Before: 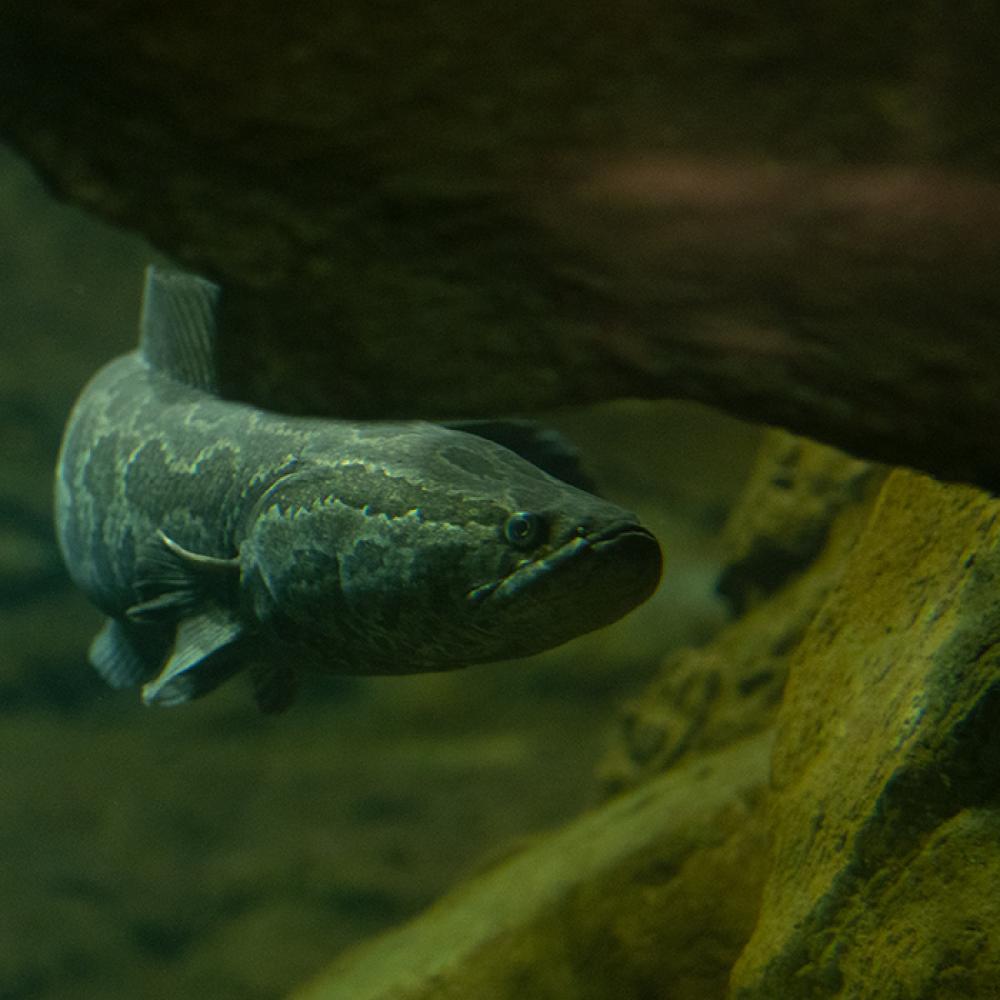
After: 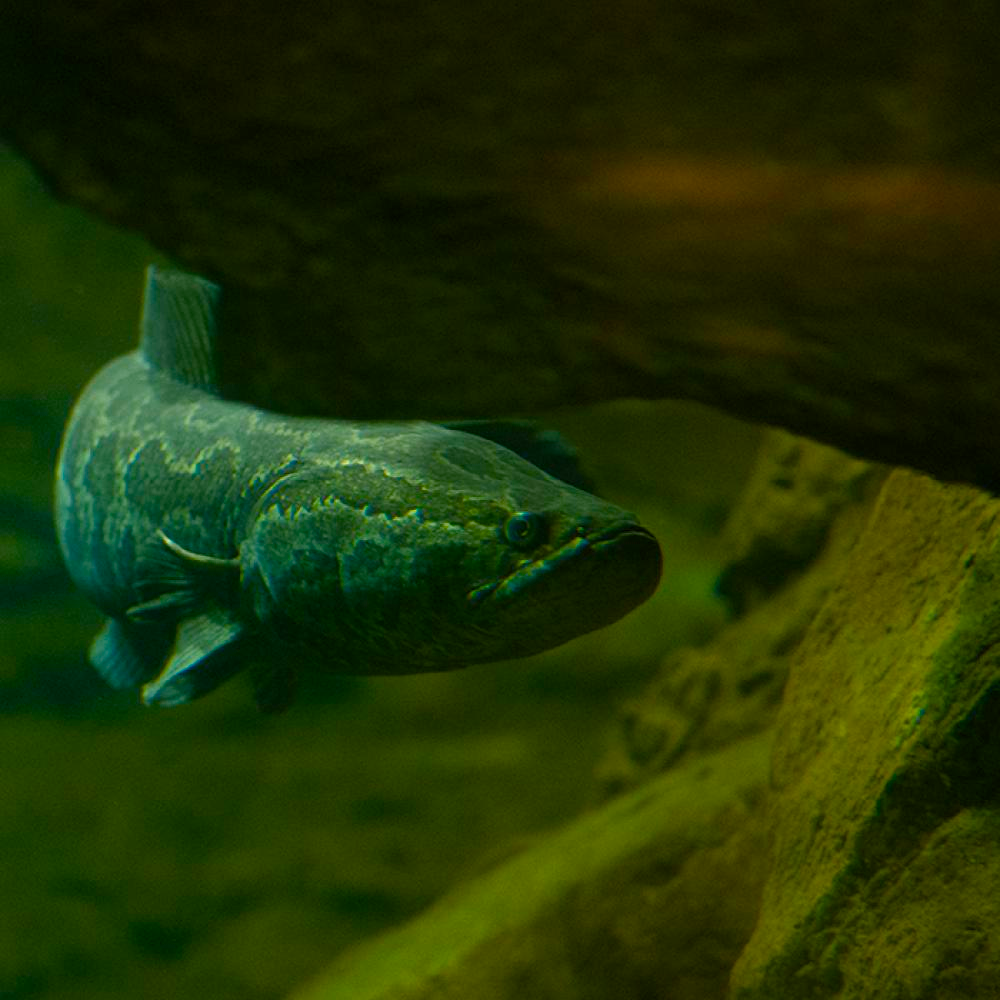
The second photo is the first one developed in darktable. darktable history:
tone equalizer: edges refinement/feathering 500, mask exposure compensation -1.57 EV, preserve details no
color balance rgb: linear chroma grading › global chroma 15.183%, perceptual saturation grading › global saturation 20%, perceptual saturation grading › highlights -24.871%, perceptual saturation grading › shadows 50.166%, global vibrance 20%
